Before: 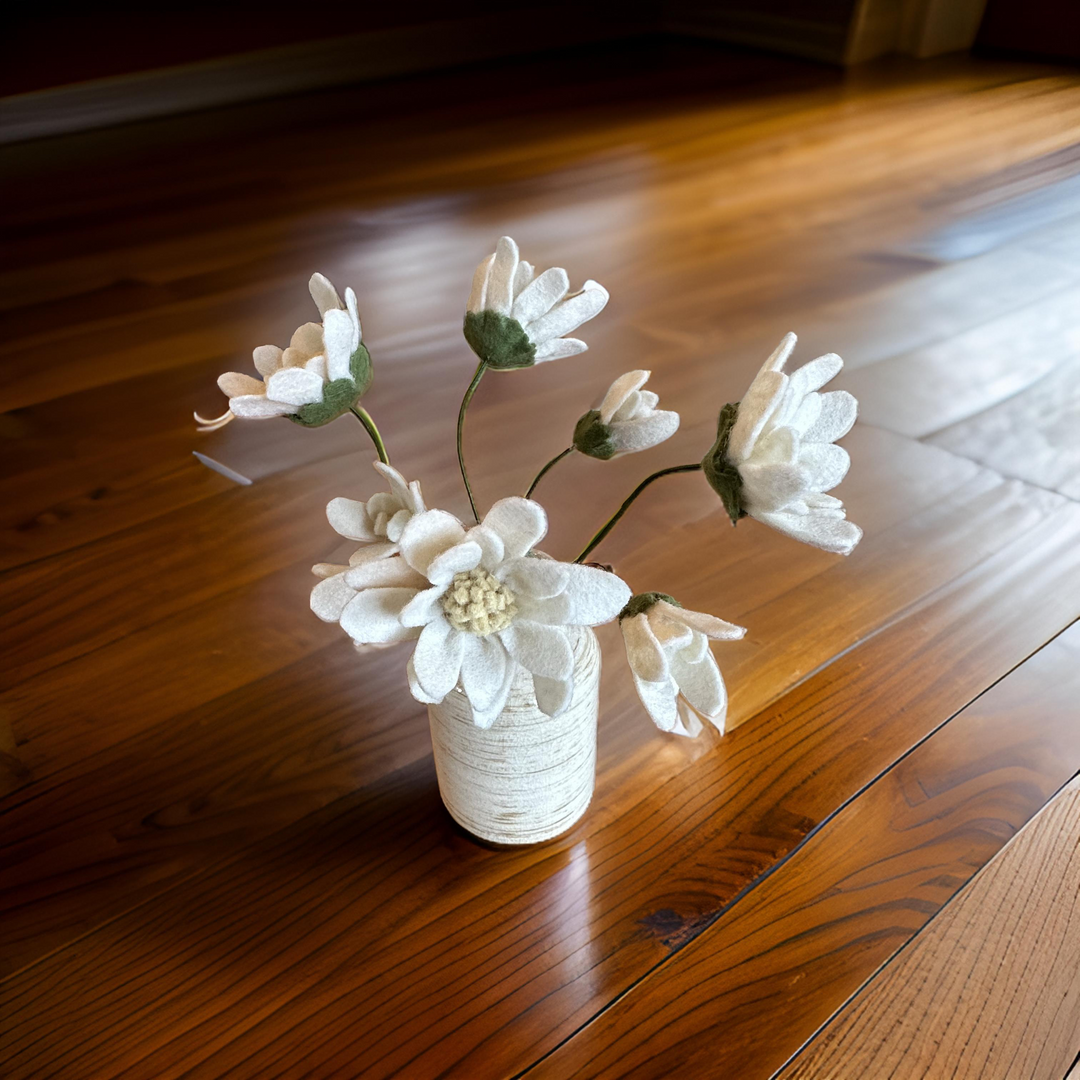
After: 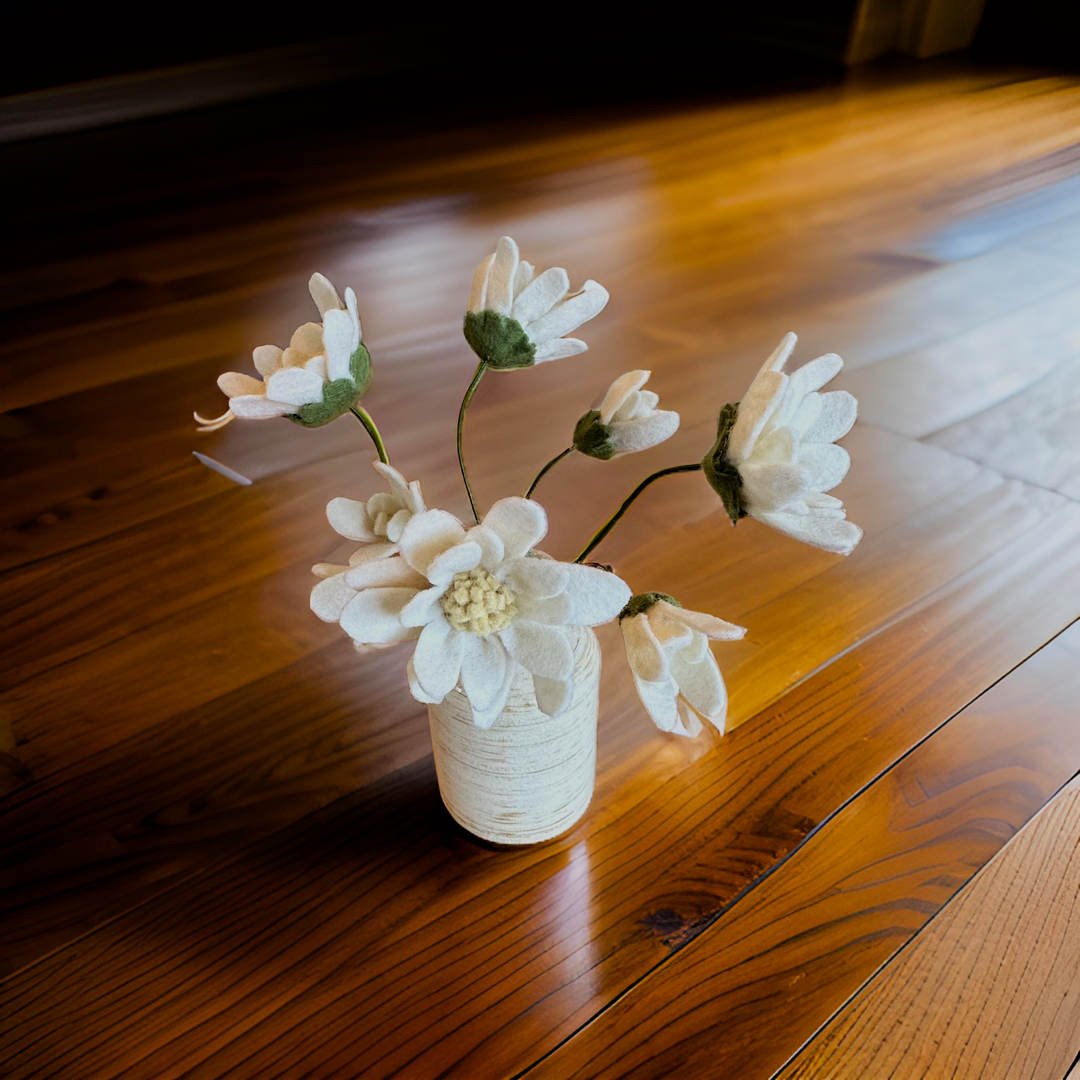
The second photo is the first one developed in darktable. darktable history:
filmic rgb: black relative exposure -7.65 EV, white relative exposure 4.56 EV, hardness 3.61, color science v6 (2022)
color balance rgb: perceptual saturation grading › global saturation 20%, global vibrance 20%
